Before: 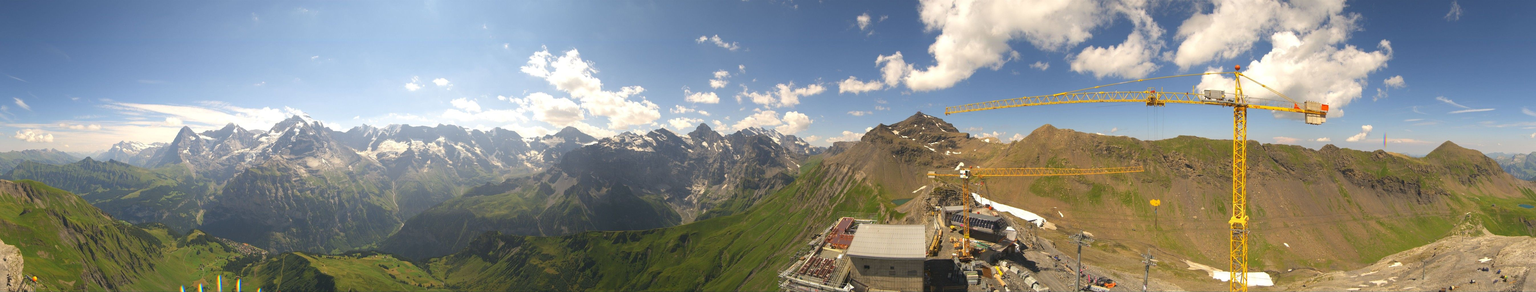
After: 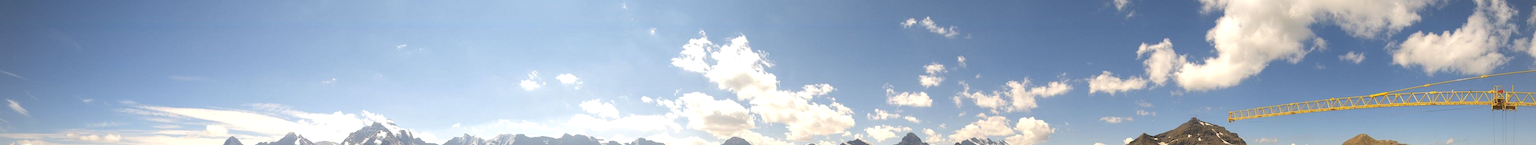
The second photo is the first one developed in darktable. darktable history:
crop: left 0.579%, top 7.627%, right 23.167%, bottom 54.275%
vignetting: dithering 8-bit output, unbound false
local contrast: highlights 100%, shadows 100%, detail 131%, midtone range 0.2
